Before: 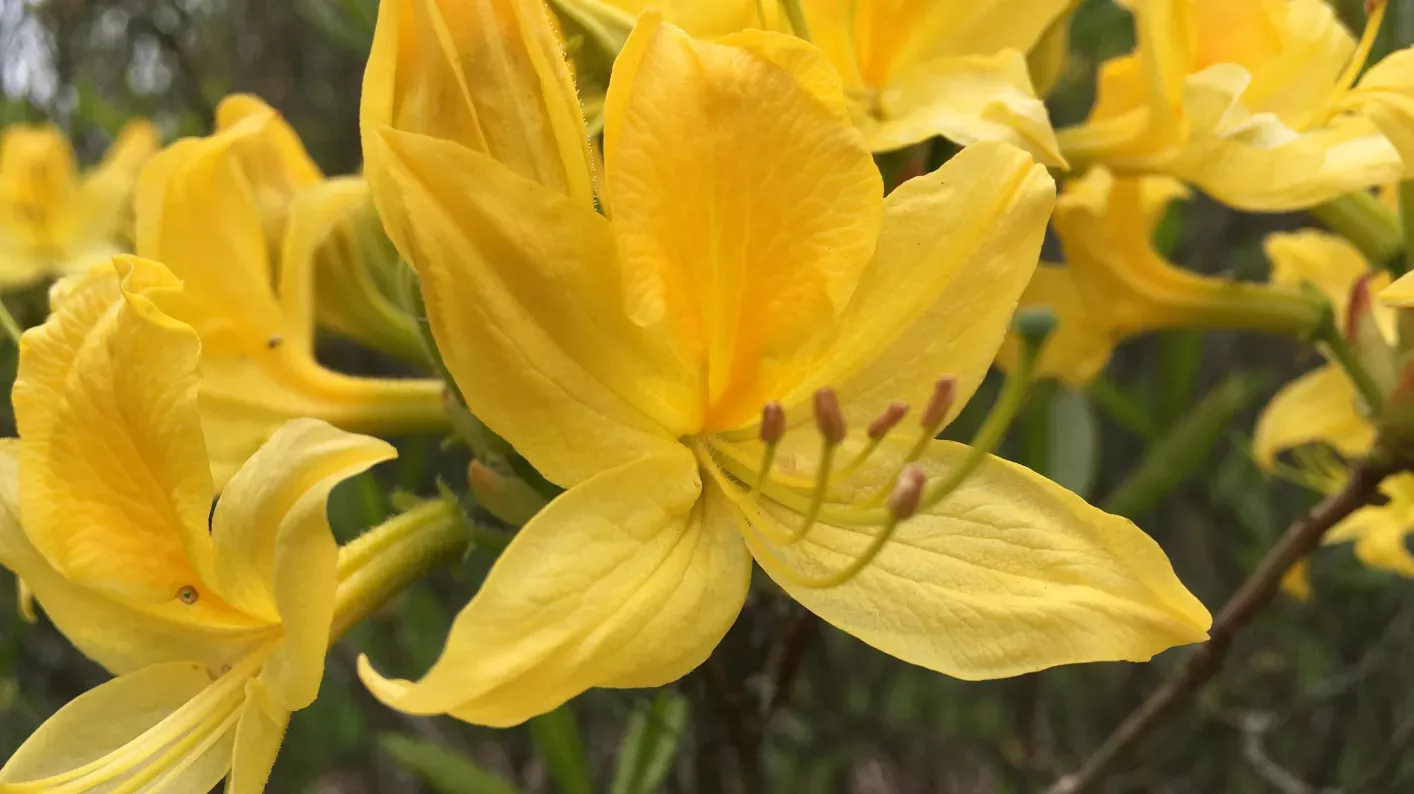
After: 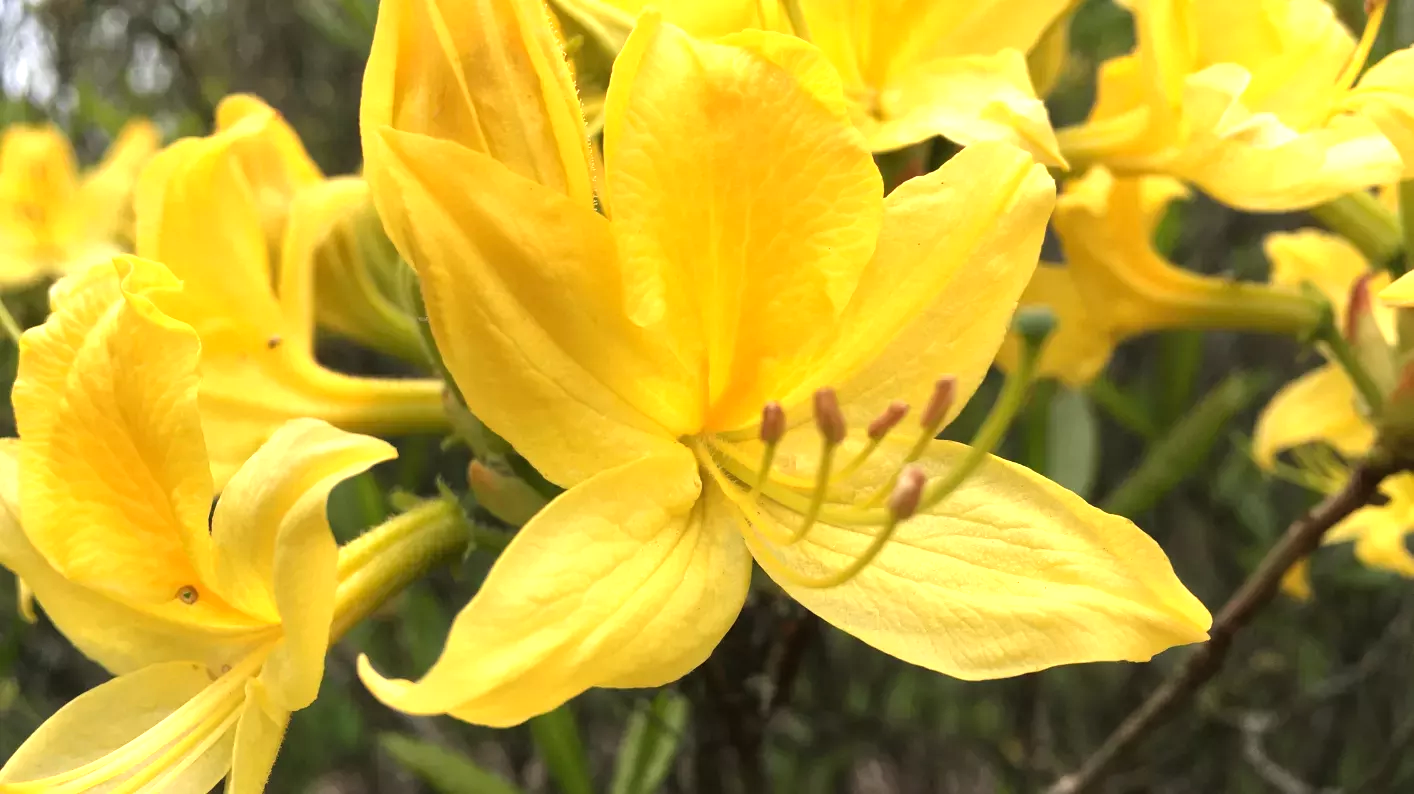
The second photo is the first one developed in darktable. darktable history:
tone equalizer: -8 EV -0.764 EV, -7 EV -0.696 EV, -6 EV -0.566 EV, -5 EV -0.363 EV, -3 EV 0.377 EV, -2 EV 0.6 EV, -1 EV 0.675 EV, +0 EV 0.753 EV
